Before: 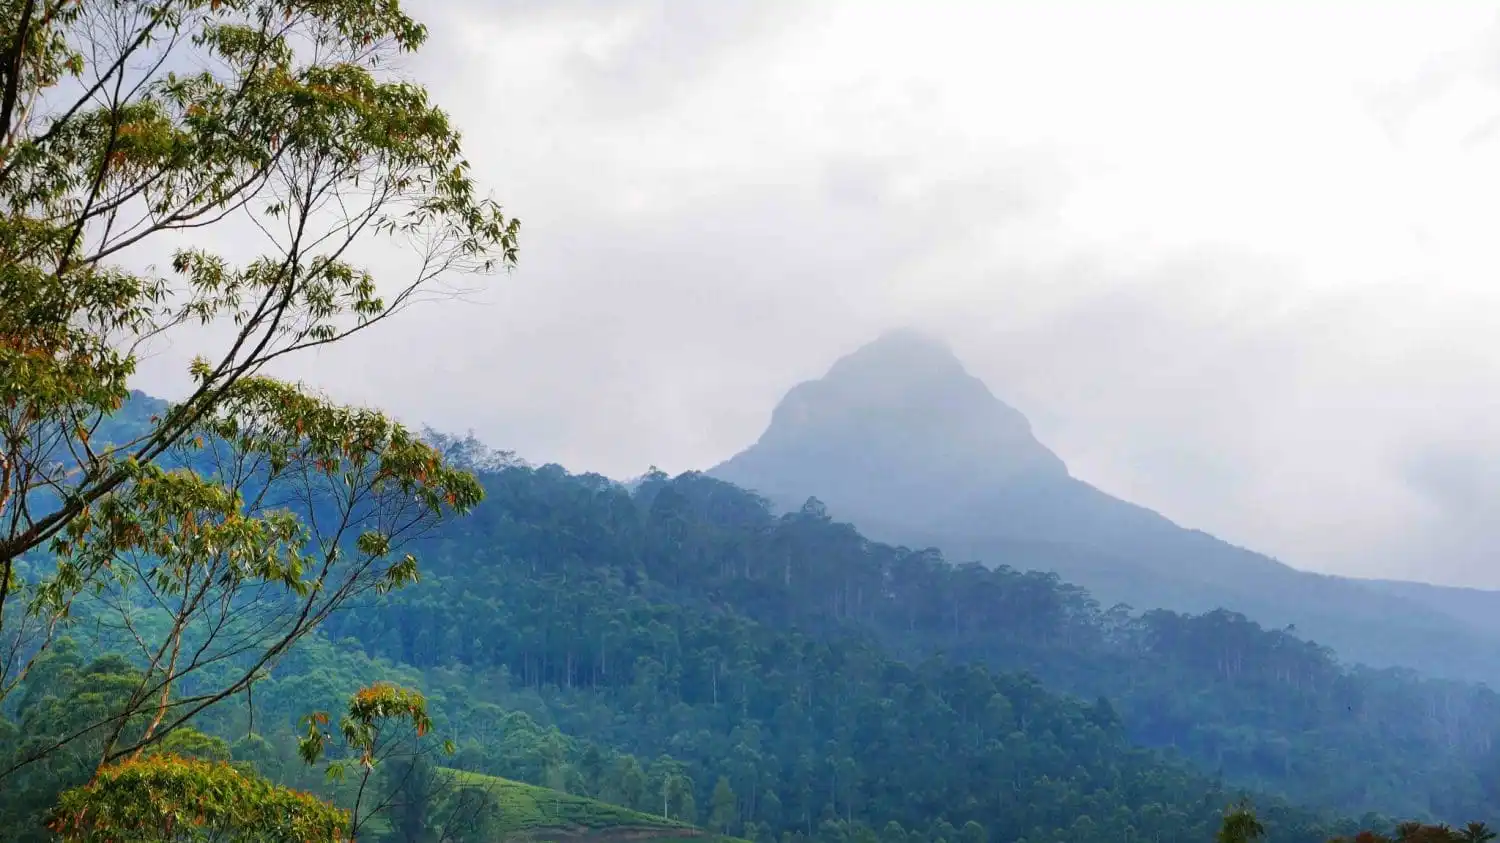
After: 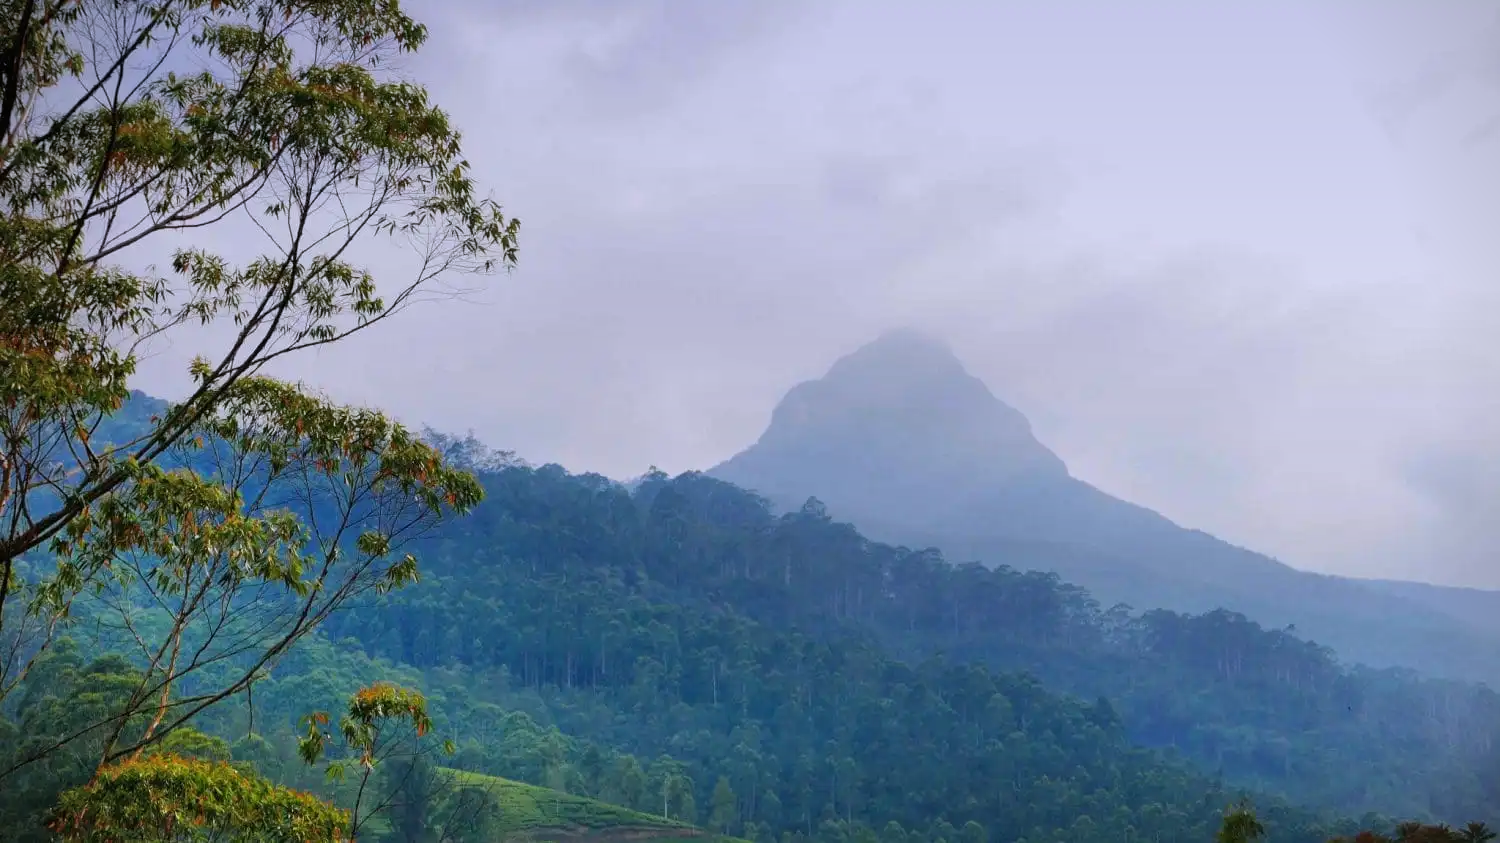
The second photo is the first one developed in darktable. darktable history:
vignetting: fall-off start 91.19%
graduated density: hue 238.83°, saturation 50%
